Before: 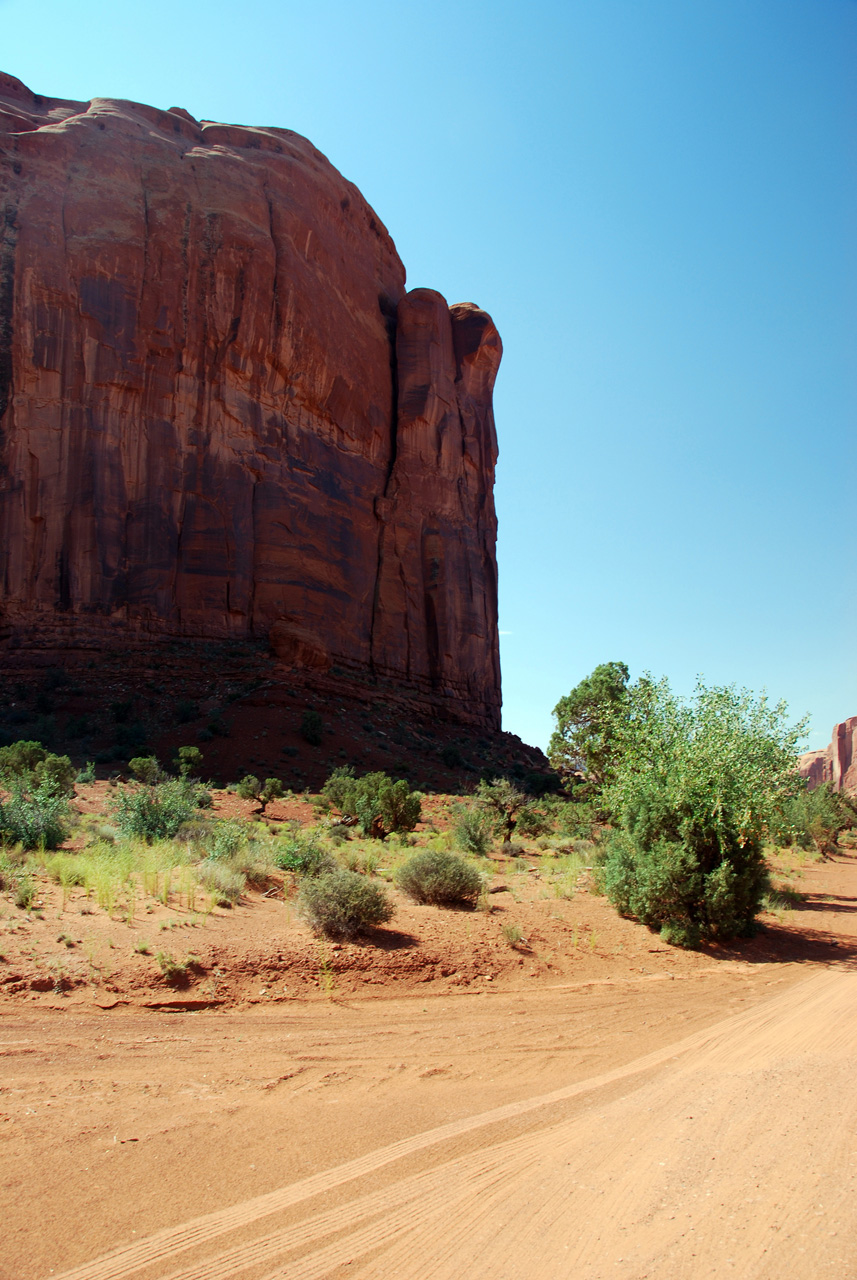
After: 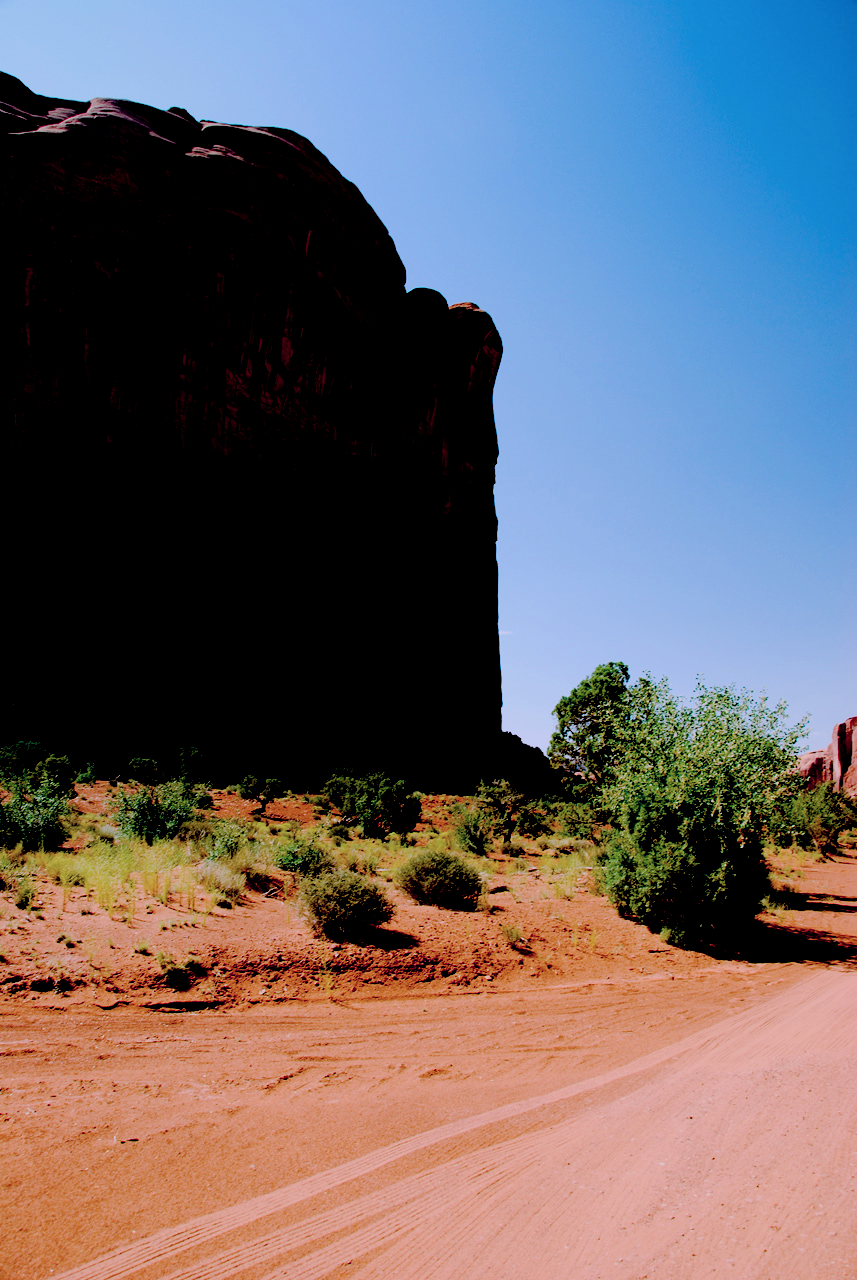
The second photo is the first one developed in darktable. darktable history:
exposure: black level correction 0.098, exposure -0.089 EV, compensate highlight preservation false
color correction: highlights a* 15.76, highlights b* -20.43
color balance rgb: perceptual saturation grading › global saturation 20%, perceptual saturation grading › highlights -25.263%, perceptual saturation grading › shadows 24.63%
filmic rgb: black relative exposure -7.65 EV, white relative exposure 4.56 EV, hardness 3.61
